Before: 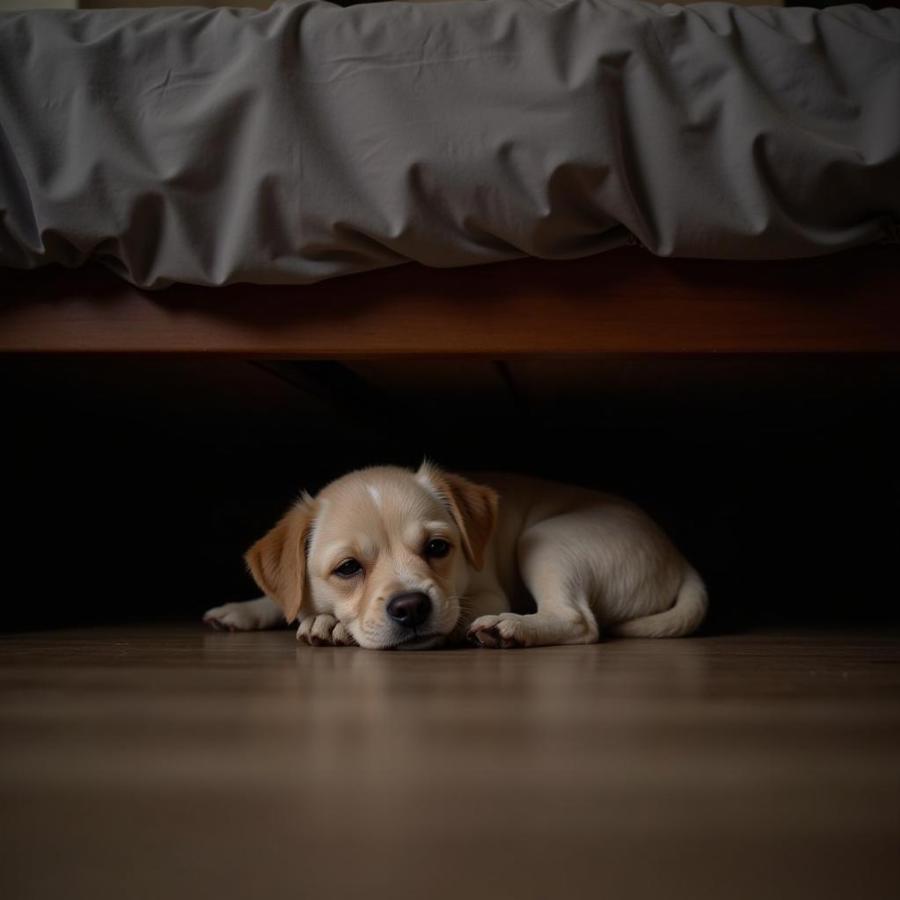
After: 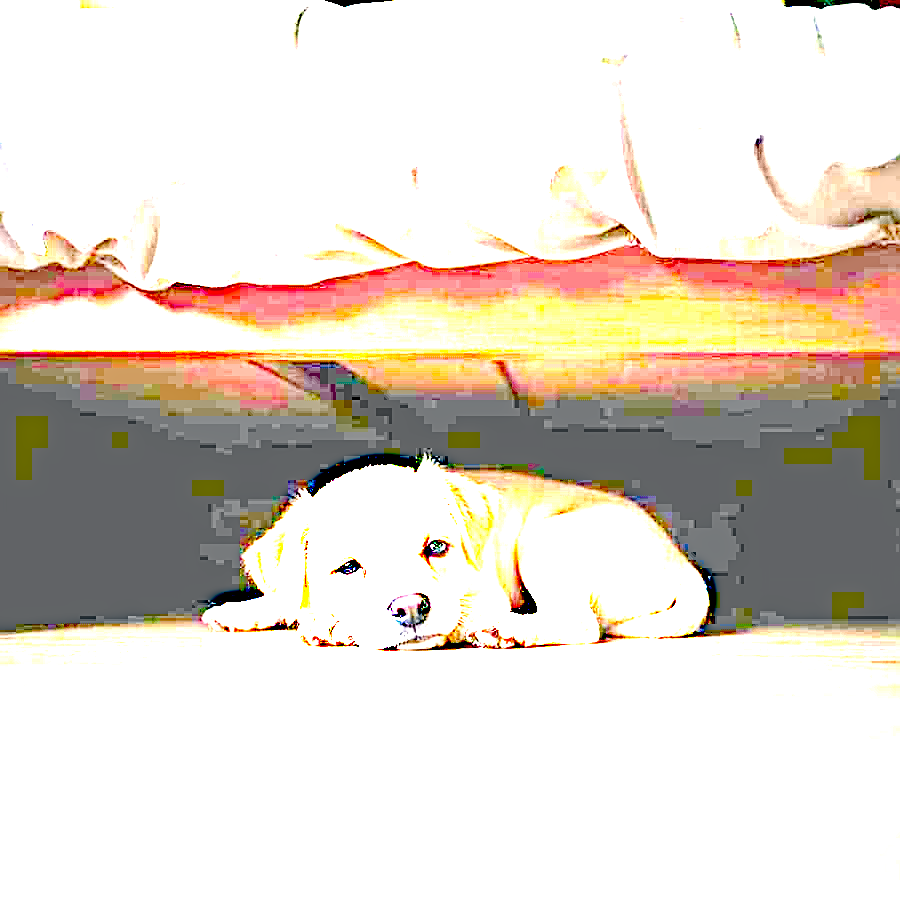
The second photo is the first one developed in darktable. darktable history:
haze removal: compatibility mode true, adaptive false
exposure: exposure 7.966 EV, compensate exposure bias true, compensate highlight preservation false
sharpen: on, module defaults
